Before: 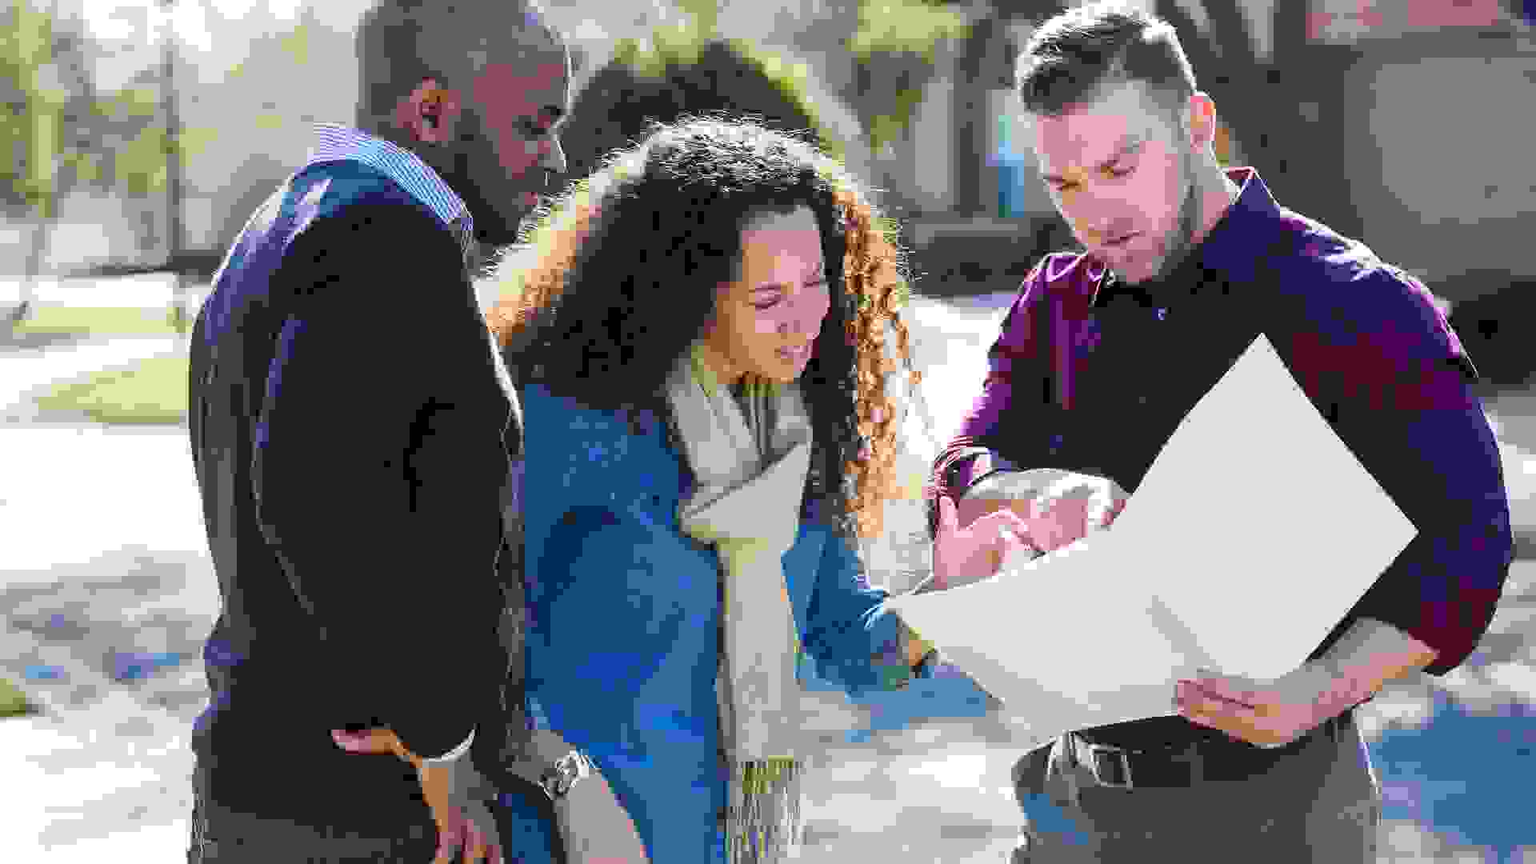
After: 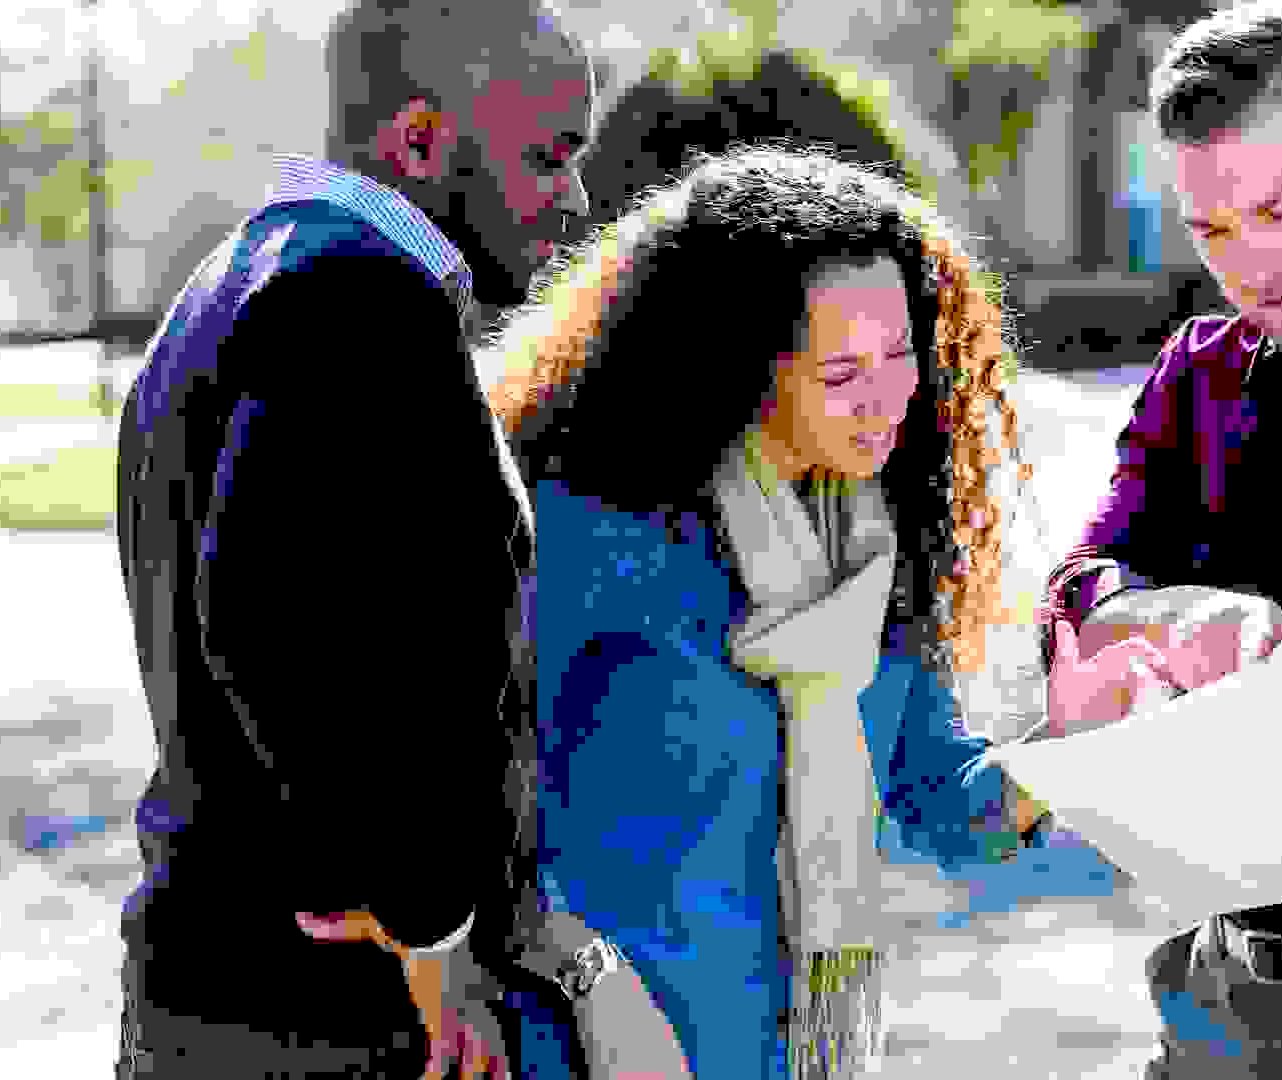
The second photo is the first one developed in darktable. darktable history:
crop and rotate: left 6.248%, right 26.956%
base curve: curves: ch0 [(0, 0) (0.283, 0.295) (1, 1)]
exposure: black level correction 0.024, exposure 0.181 EV, compensate highlight preservation false
